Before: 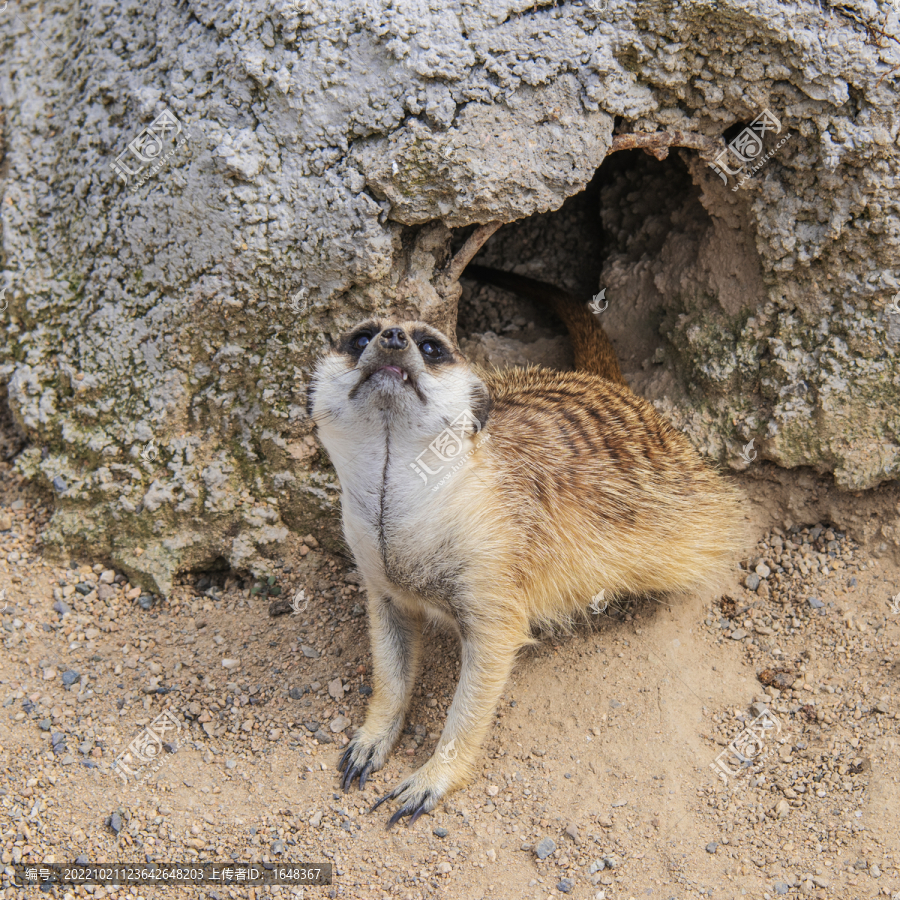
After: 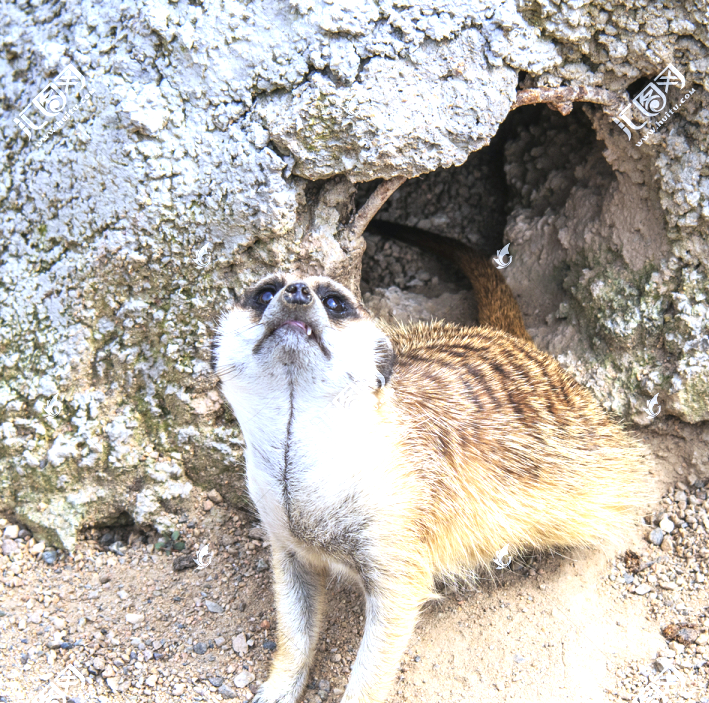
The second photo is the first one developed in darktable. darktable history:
white balance: red 0.931, blue 1.11
crop and rotate: left 10.77%, top 5.1%, right 10.41%, bottom 16.76%
exposure: black level correction 0, exposure 1.2 EV, compensate exposure bias true, compensate highlight preservation false
